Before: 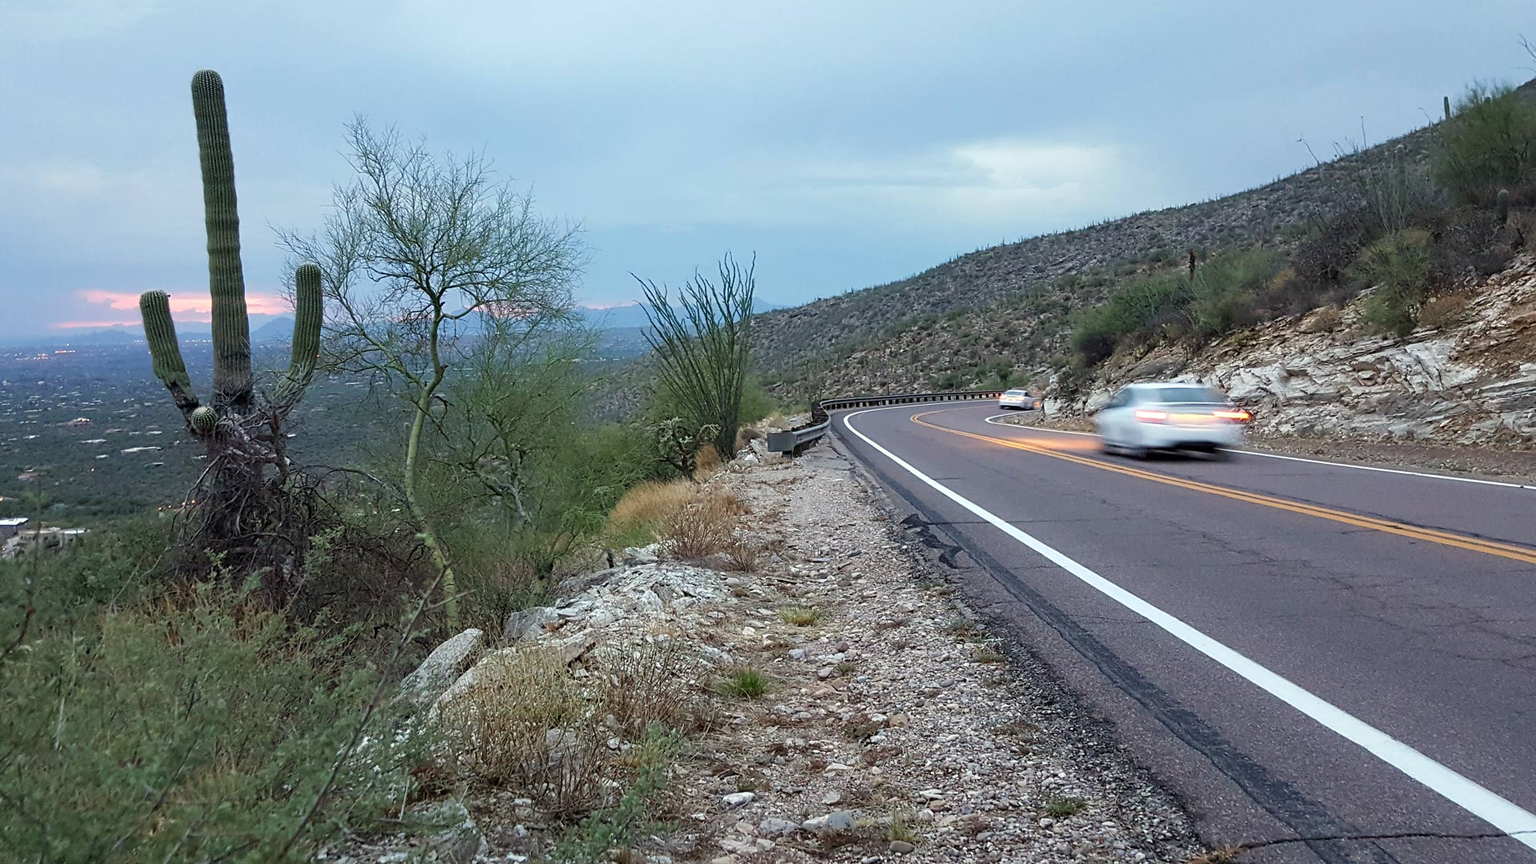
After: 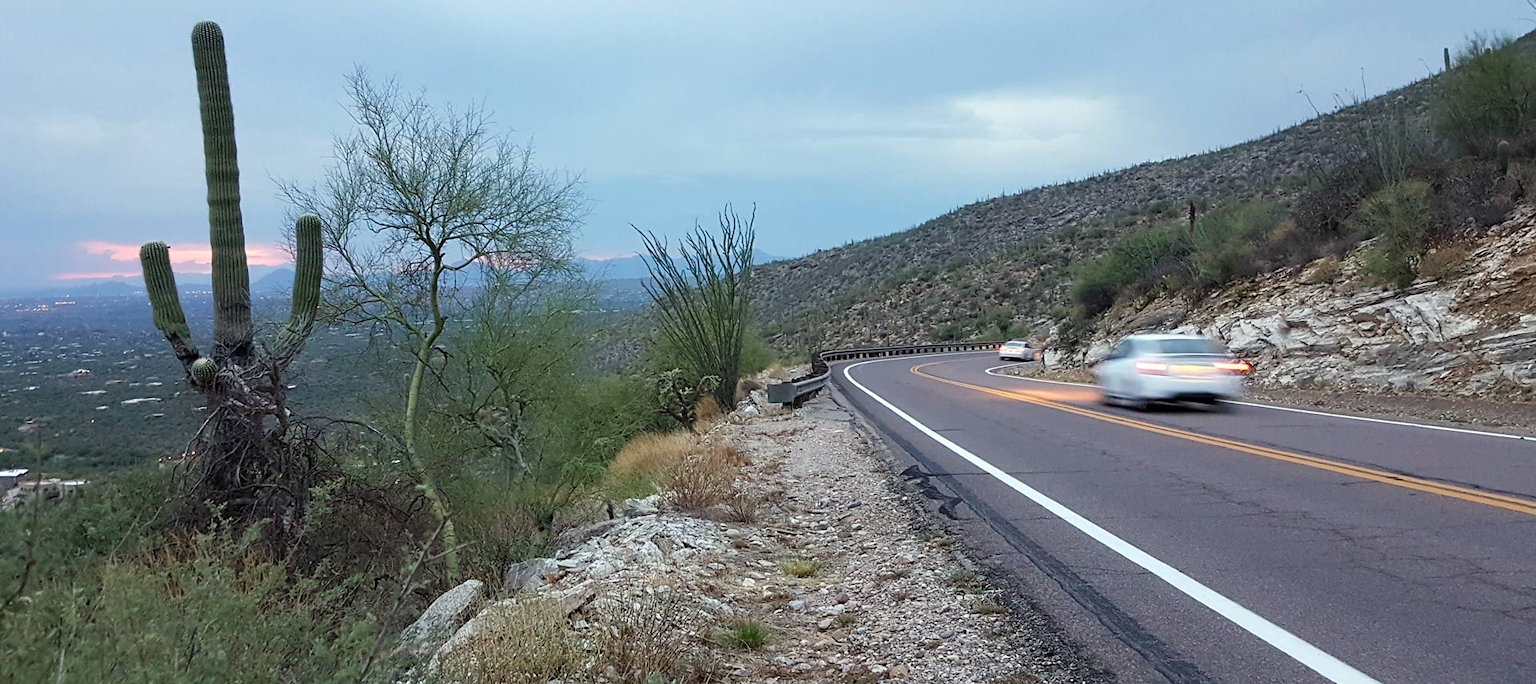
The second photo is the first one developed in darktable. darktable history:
crop and rotate: top 5.661%, bottom 14.996%
